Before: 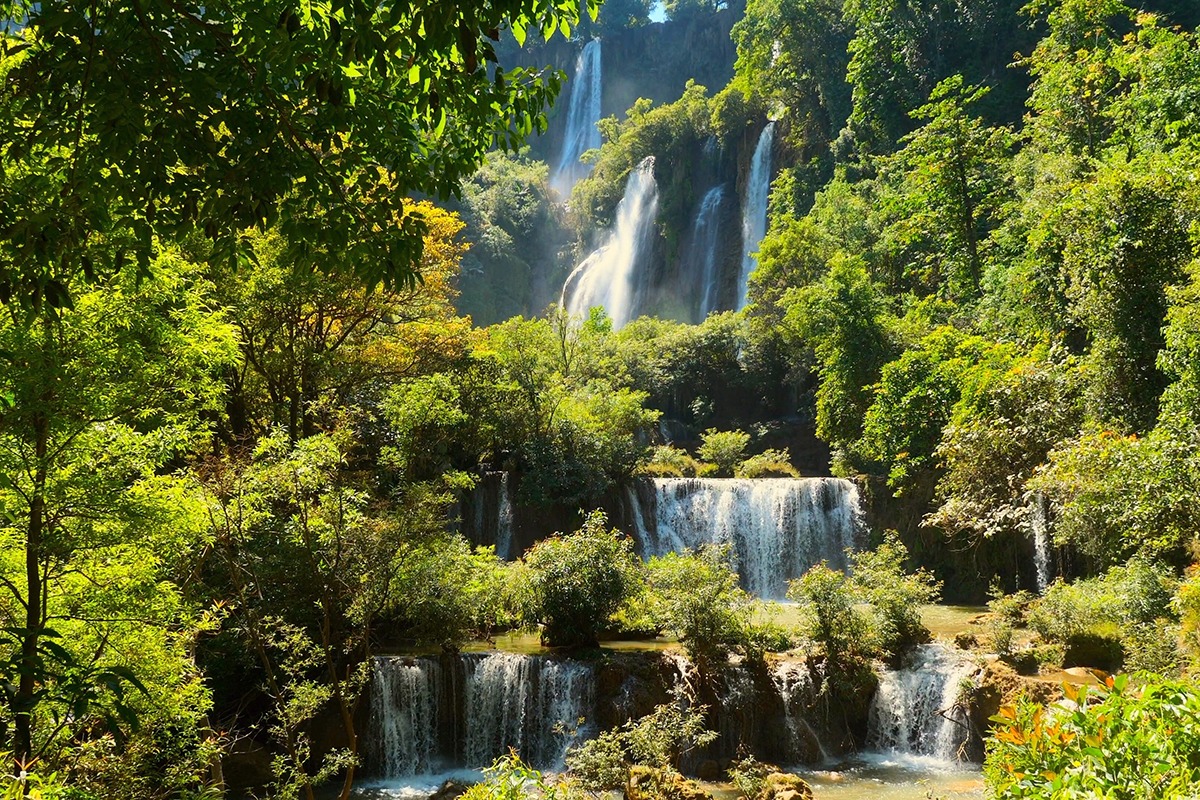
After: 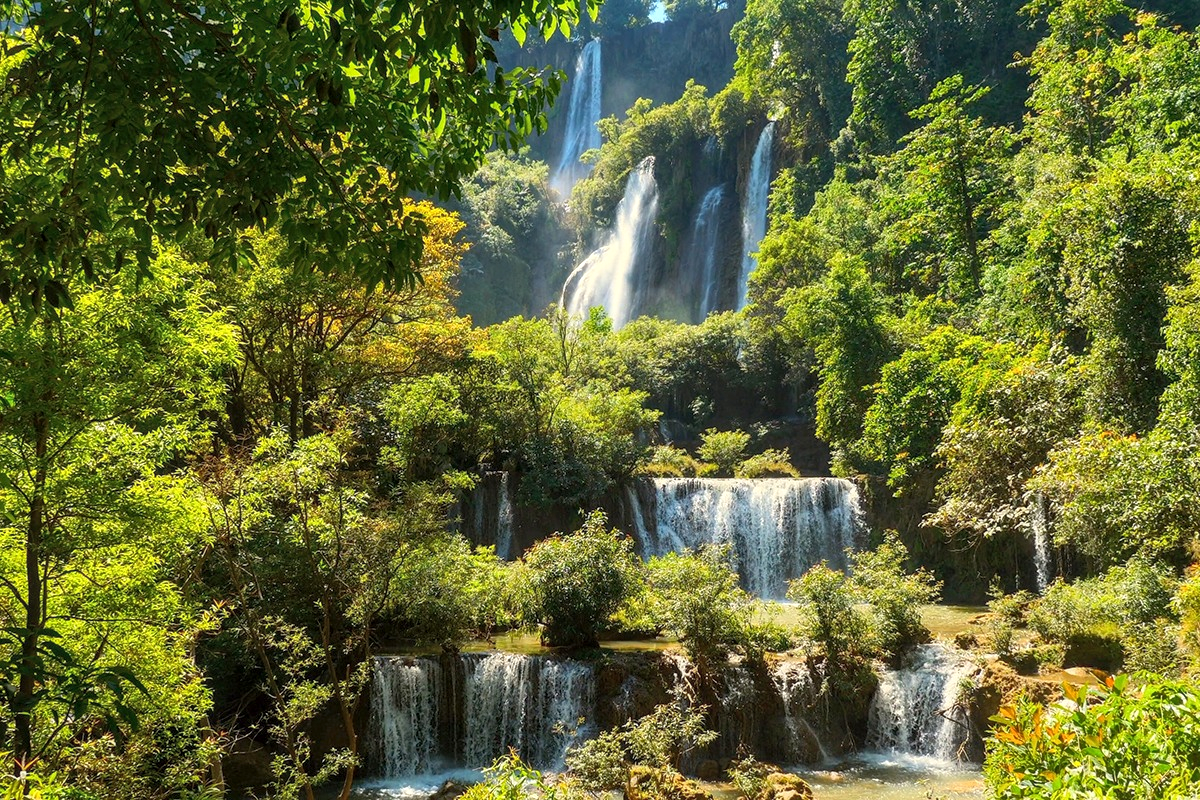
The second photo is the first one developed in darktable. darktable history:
shadows and highlights: shadows 43.25, highlights 6.87
levels: white 99.93%, levels [0, 0.492, 0.984]
local contrast: on, module defaults
